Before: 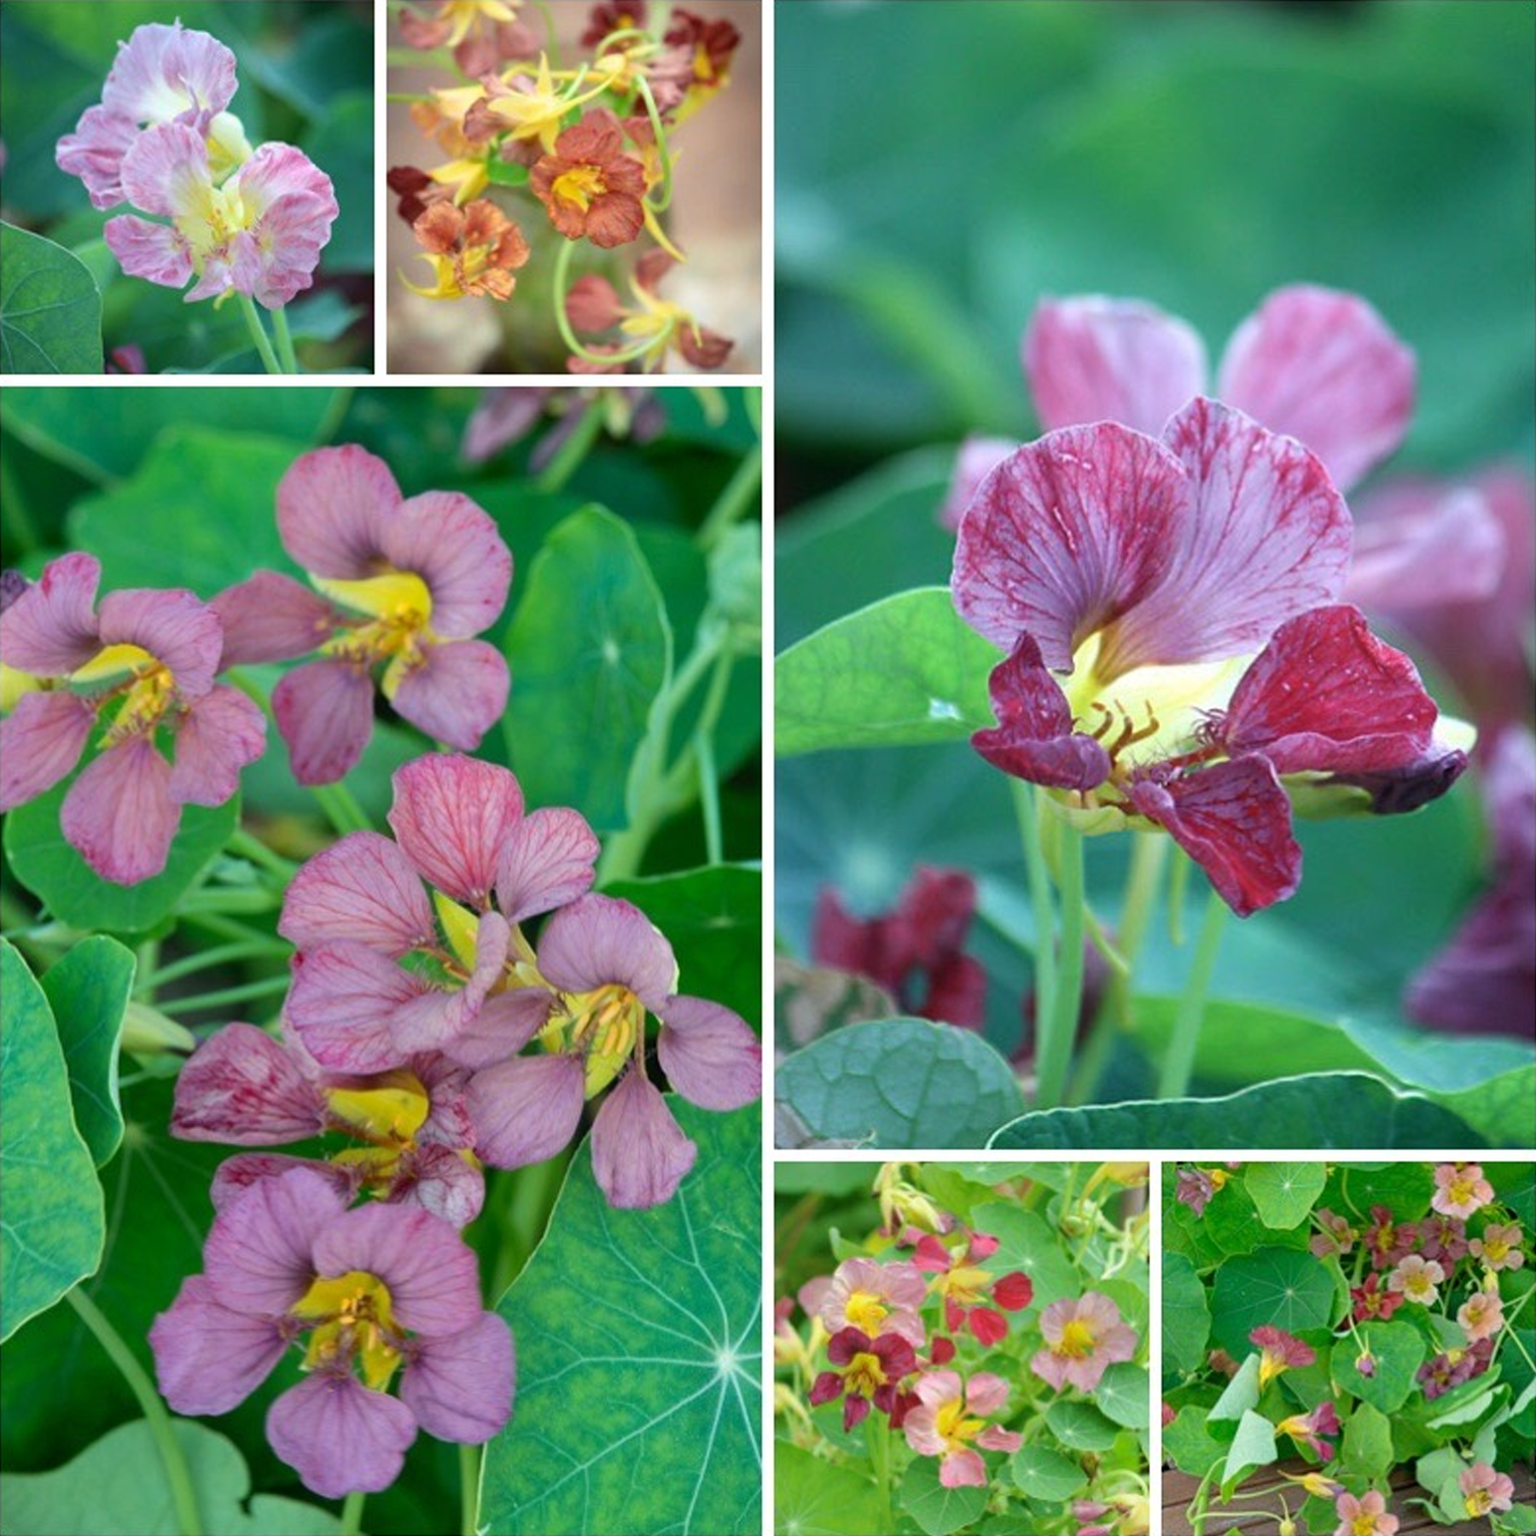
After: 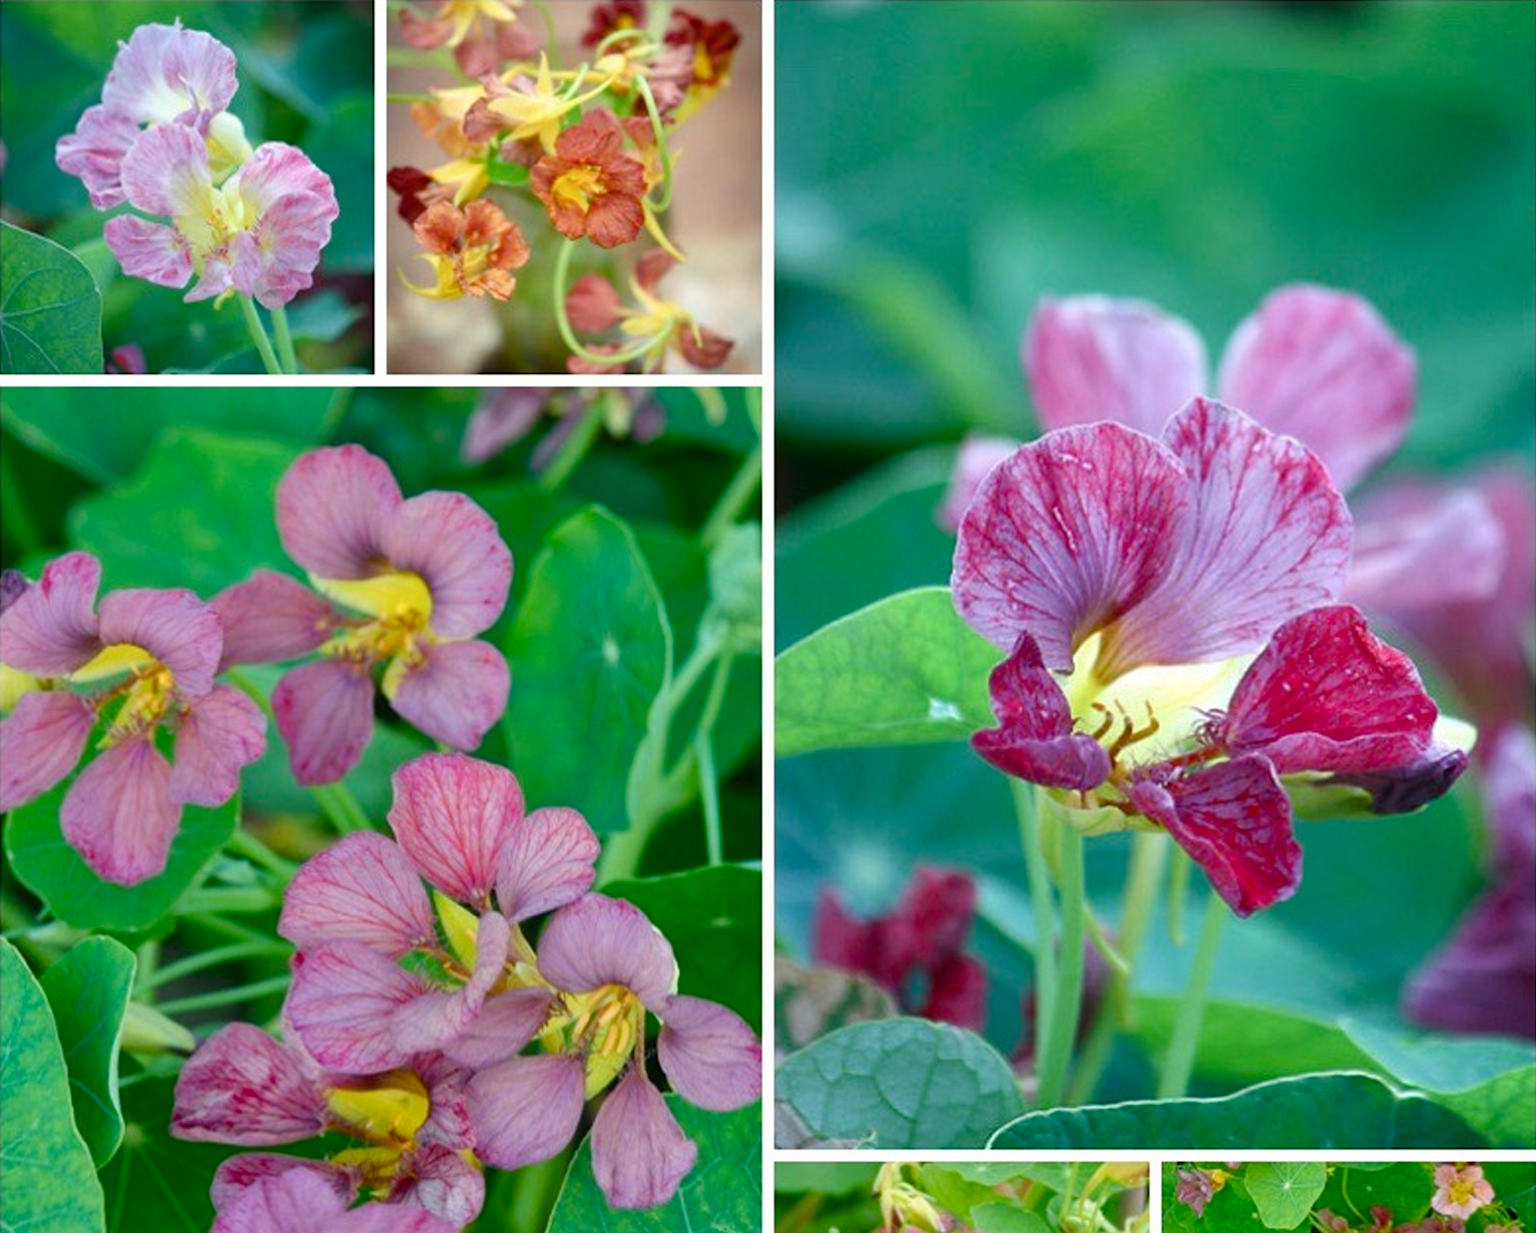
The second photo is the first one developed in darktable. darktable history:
crop: bottom 19.644%
color balance rgb: perceptual saturation grading › global saturation 20%, perceptual saturation grading › highlights -25%, perceptual saturation grading › shadows 25%
